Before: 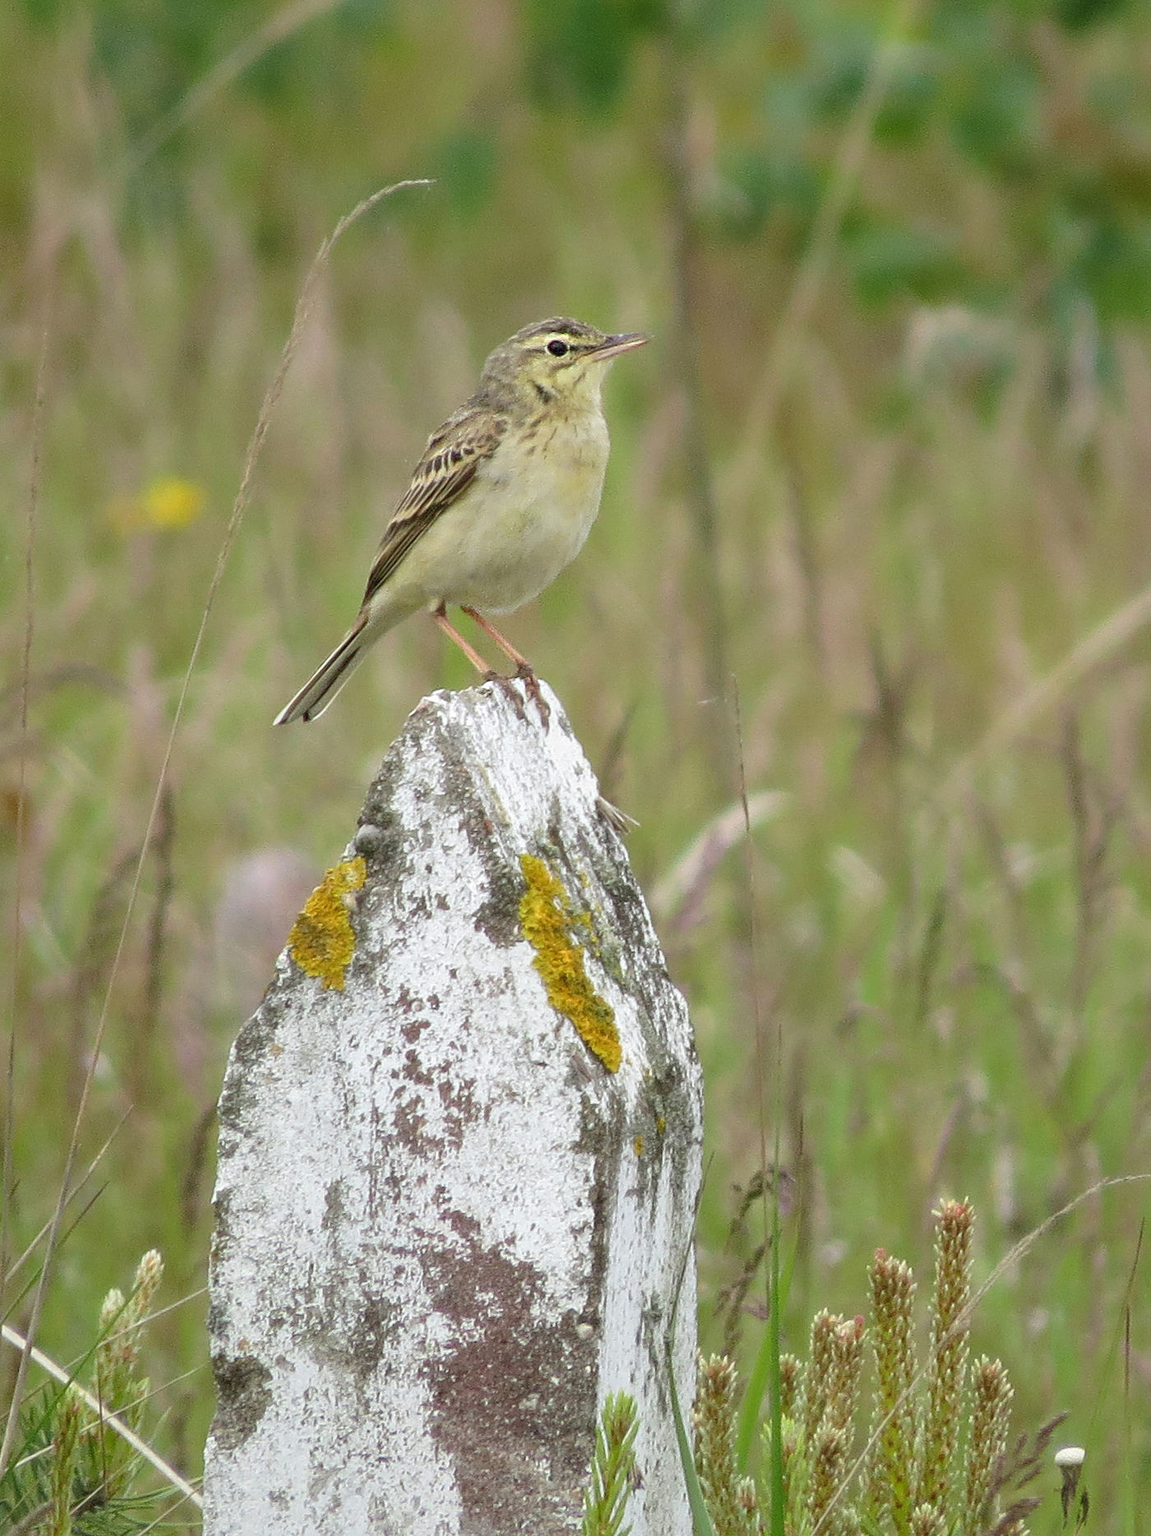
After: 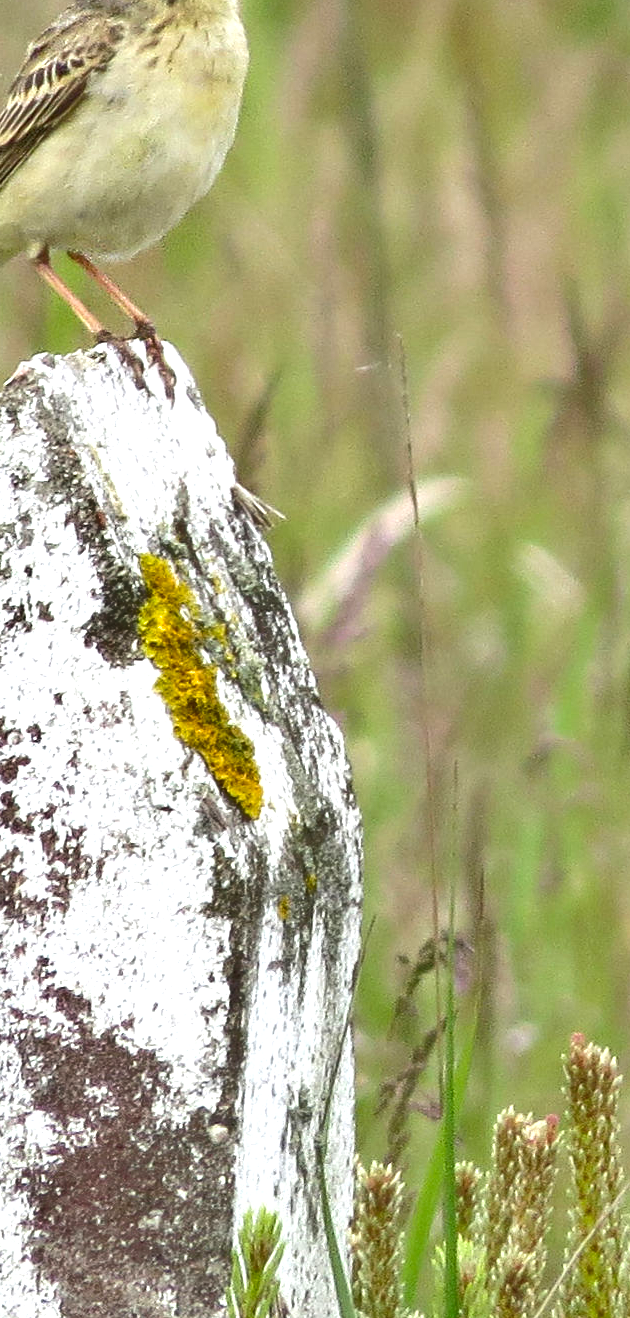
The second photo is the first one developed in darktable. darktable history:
crop: left 35.238%, top 26.039%, right 19.737%, bottom 3.412%
shadows and highlights: low approximation 0.01, soften with gaussian
exposure: black level correction 0, exposure 0.698 EV, compensate highlight preservation false
